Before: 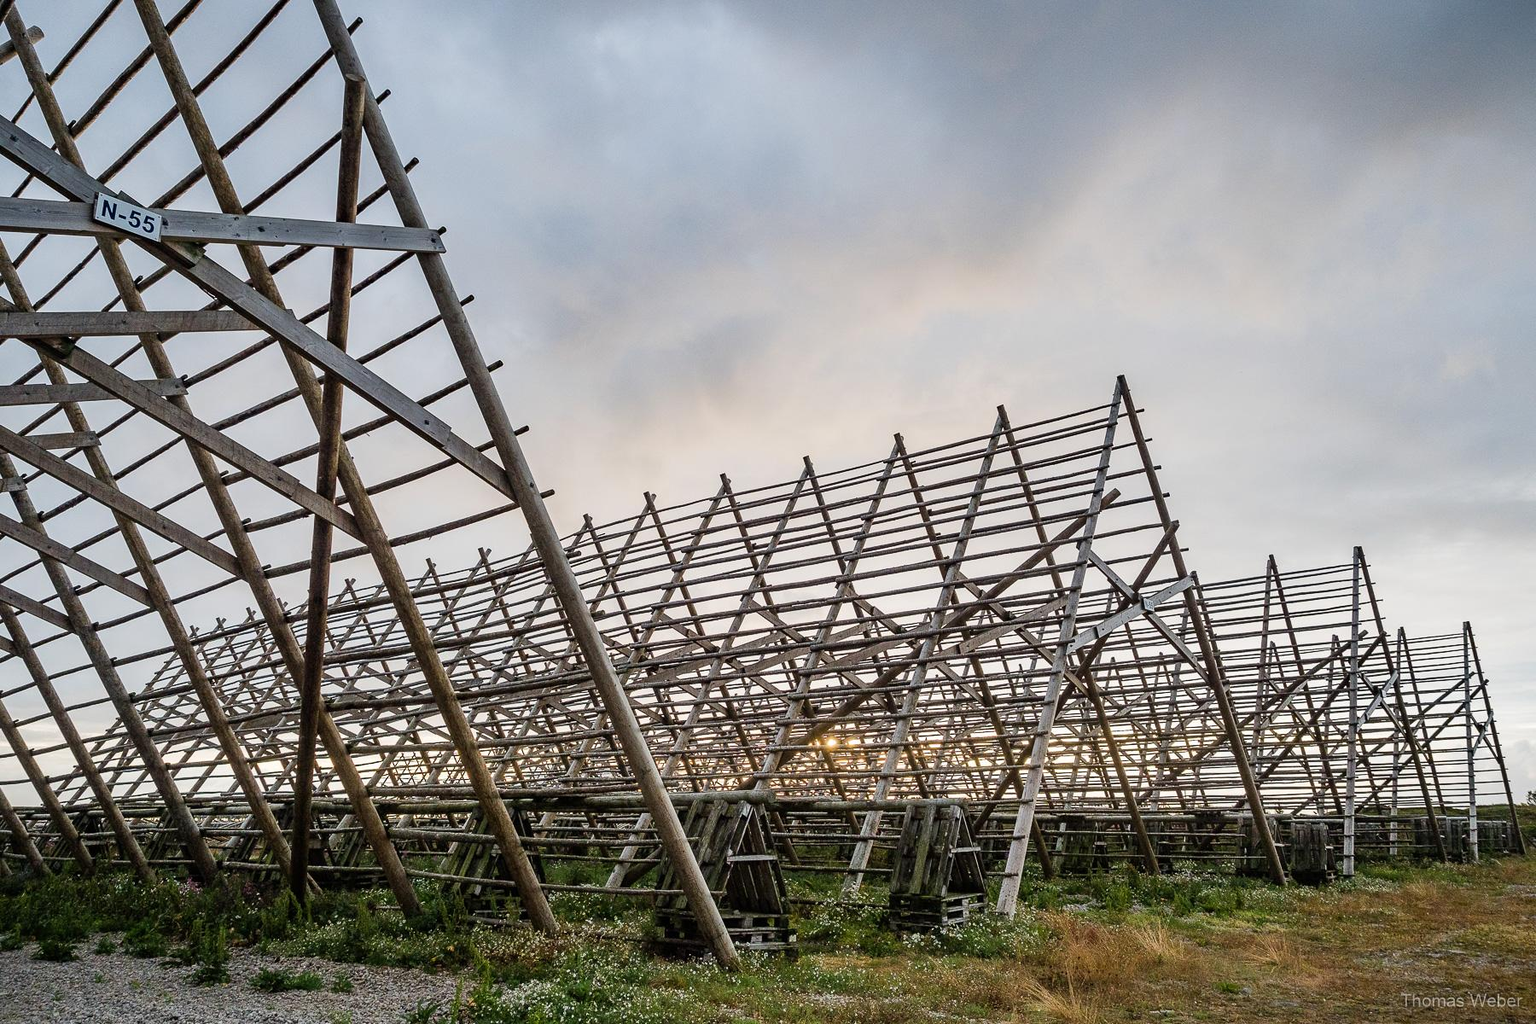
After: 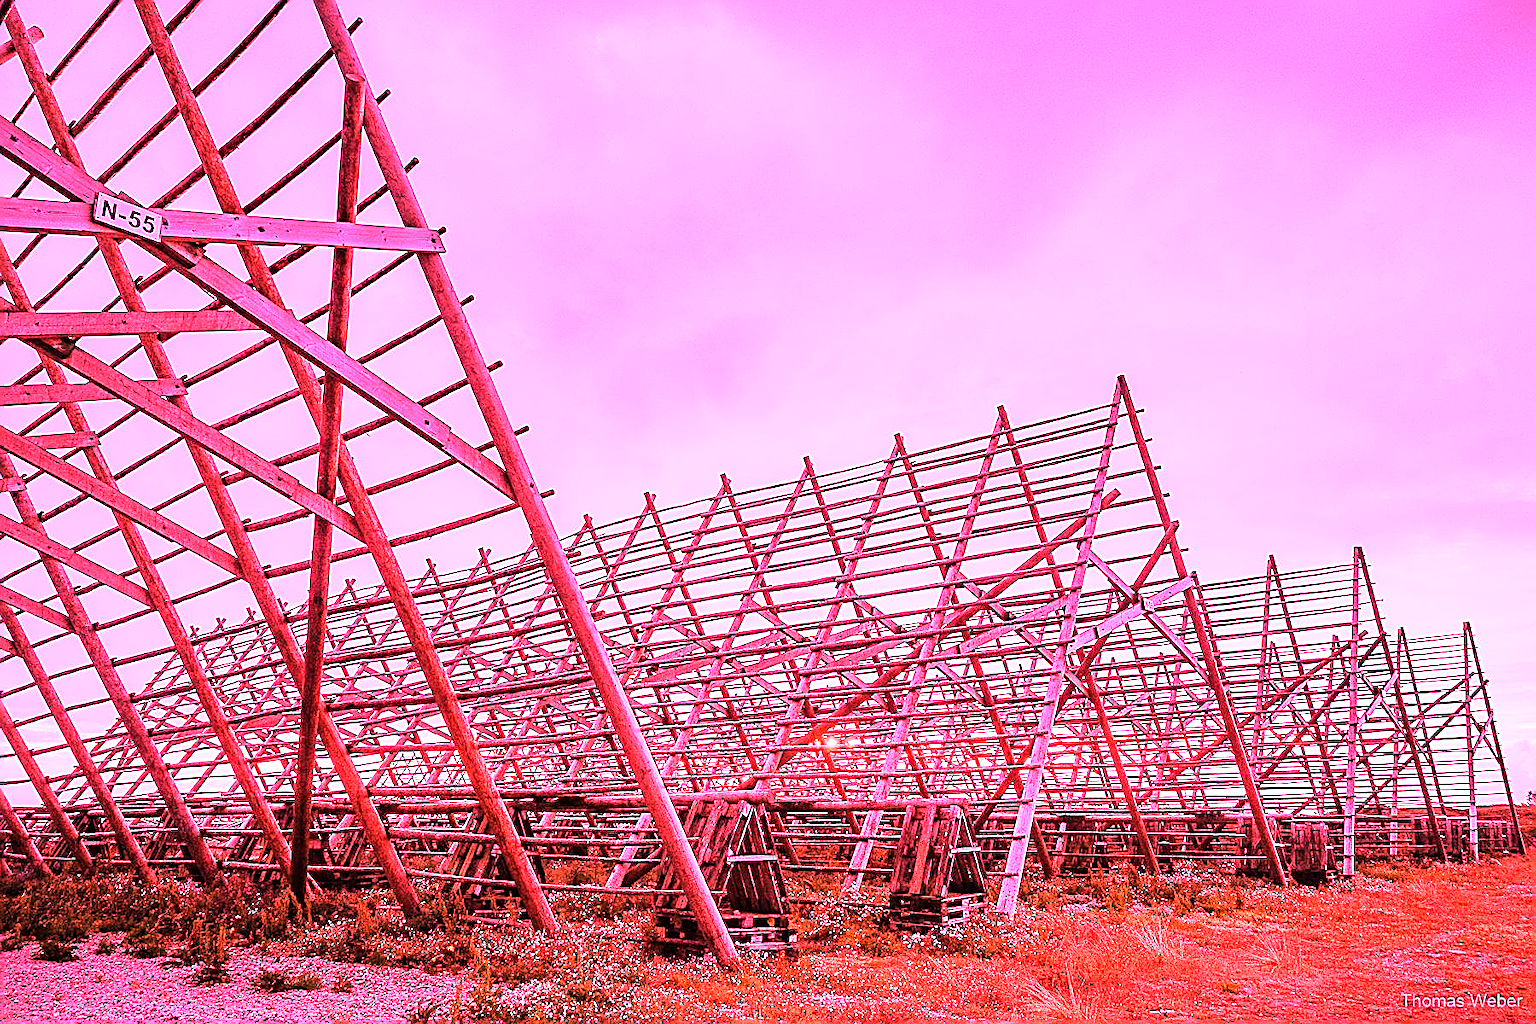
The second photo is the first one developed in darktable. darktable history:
sharpen: on, module defaults
white balance: red 4.26, blue 1.802
